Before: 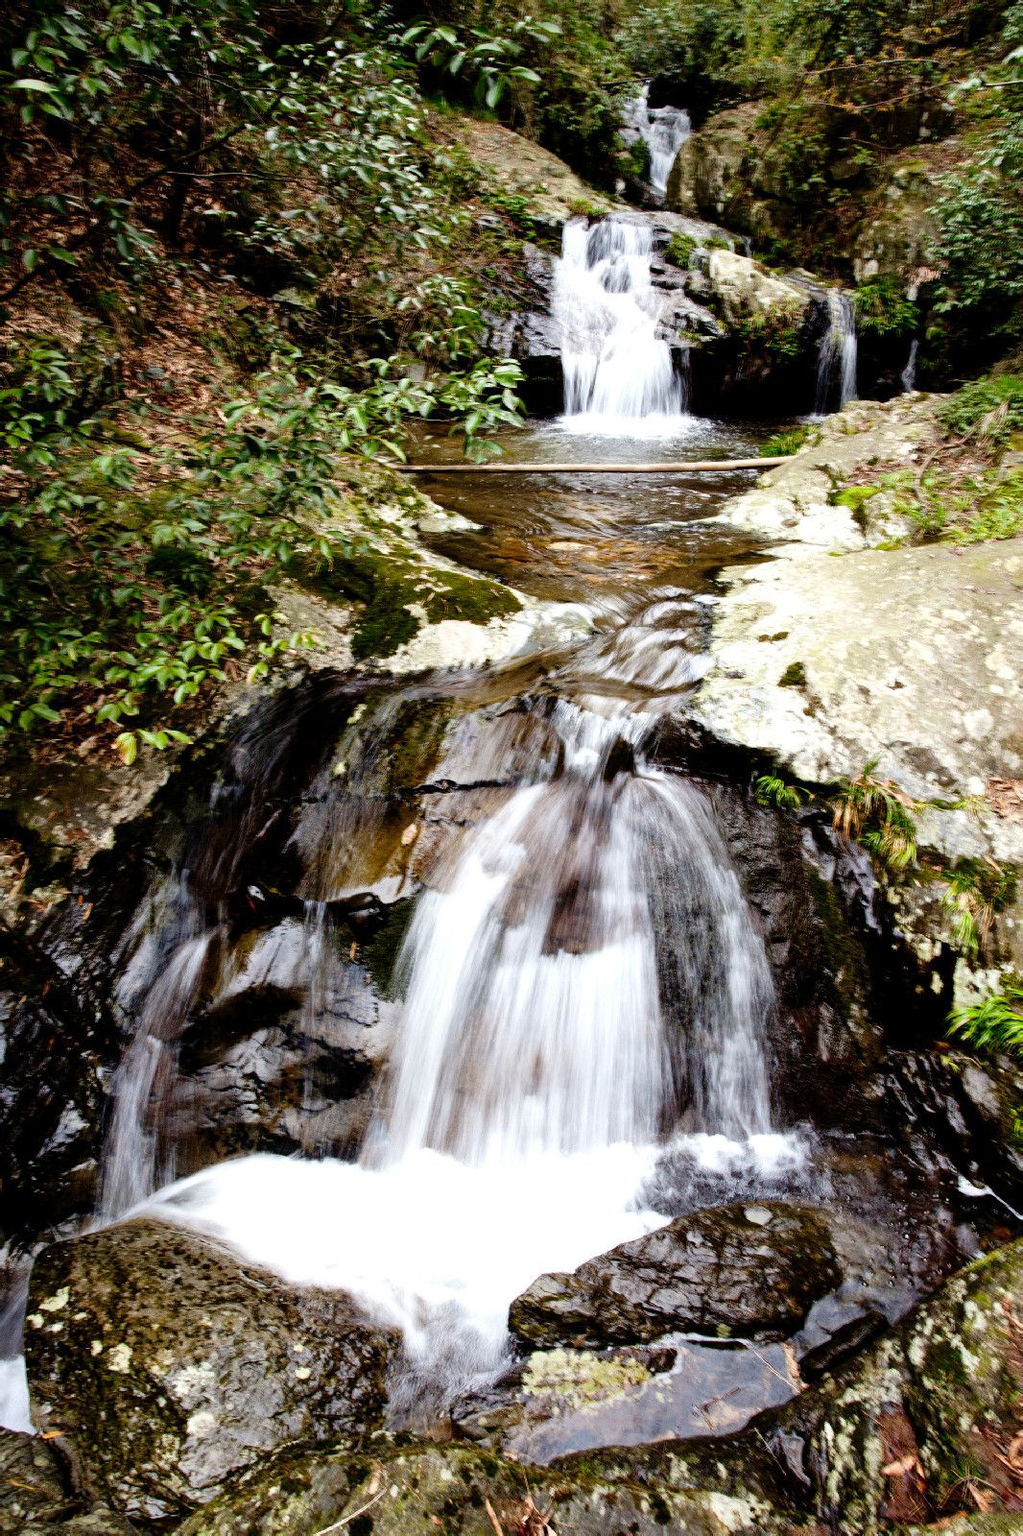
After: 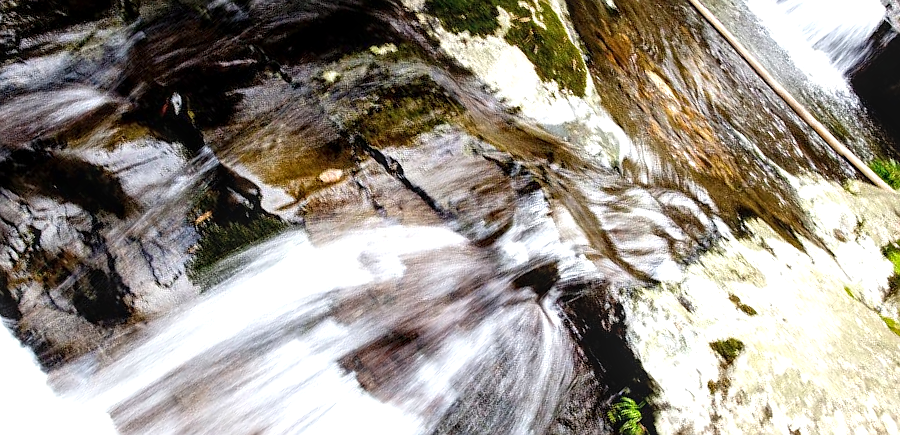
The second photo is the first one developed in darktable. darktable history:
local contrast: on, module defaults
sharpen: radius 0.982, amount 0.603
exposure: black level correction 0, exposure 0.3 EV, compensate highlight preservation false
crop and rotate: angle -46°, top 16.293%, right 0.809%, bottom 11.756%
